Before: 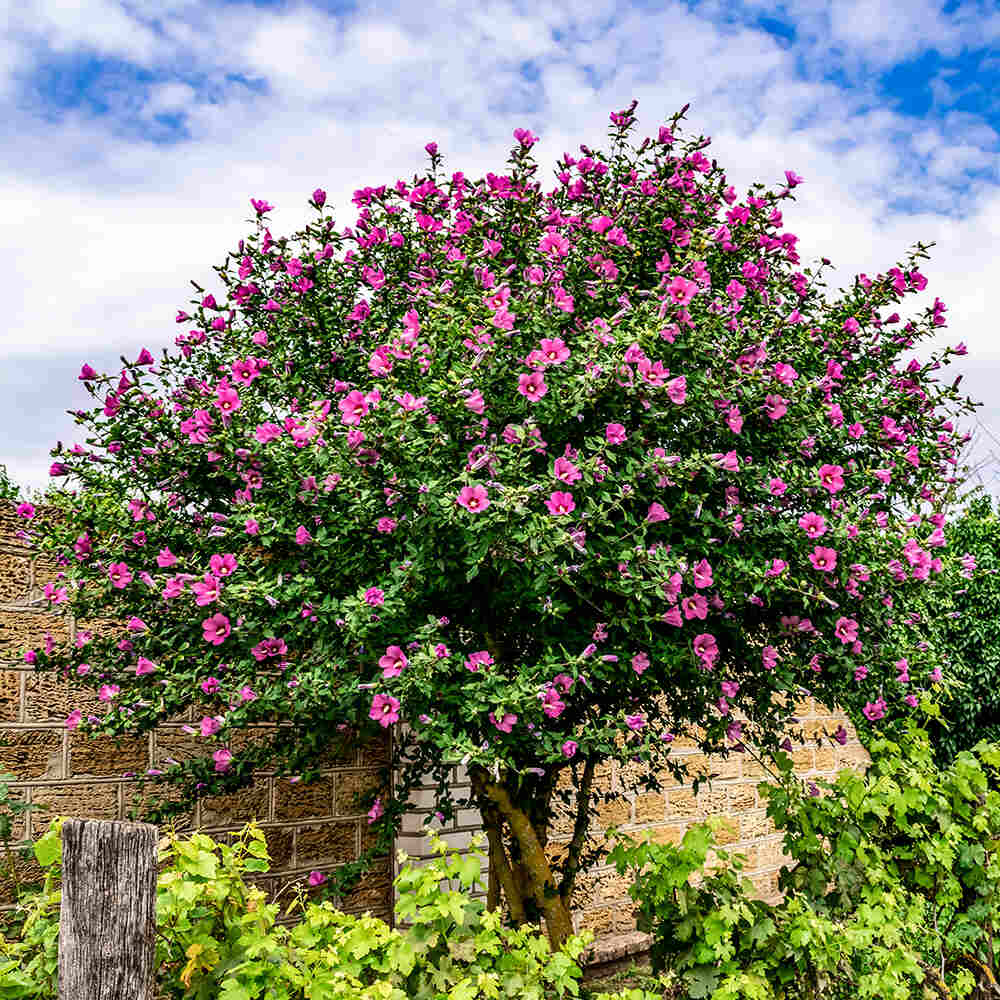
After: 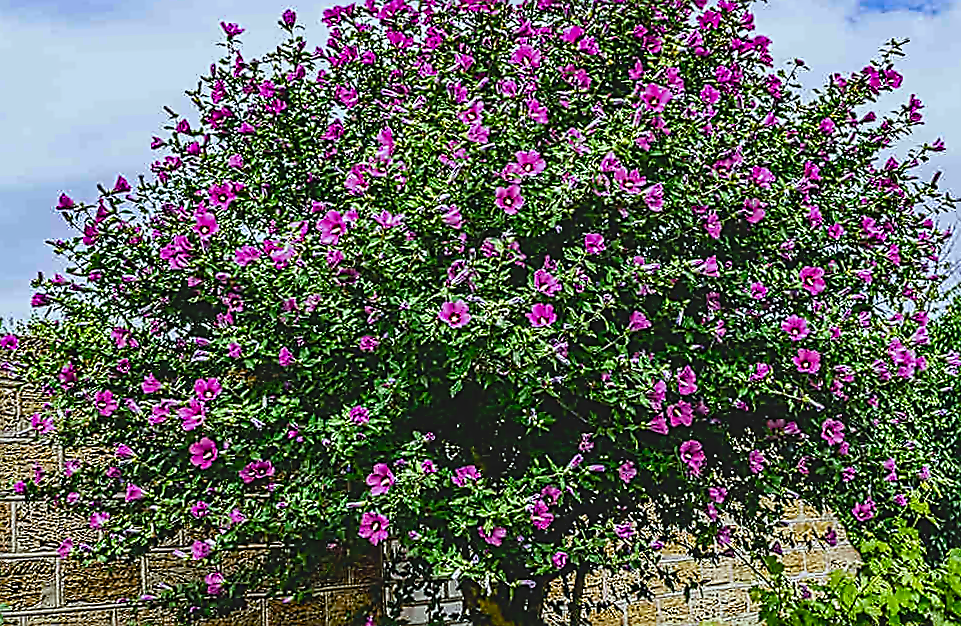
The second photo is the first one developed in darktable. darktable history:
color balance rgb: perceptual saturation grading › global saturation 35%, perceptual saturation grading › highlights -25%, perceptual saturation grading › shadows 50%
sharpen: on, module defaults
white balance: red 0.926, green 1.003, blue 1.133
color correction: highlights a* -4.73, highlights b* 5.06, saturation 0.97
rotate and perspective: rotation -2.12°, lens shift (vertical) 0.009, lens shift (horizontal) -0.008, automatic cropping original format, crop left 0.036, crop right 0.964, crop top 0.05, crop bottom 0.959
exposure: black level correction -0.015, exposure -0.5 EV, compensate highlight preservation false
crop: top 16.727%, bottom 16.727%
contrast equalizer: y [[0.5, 0.5, 0.5, 0.515, 0.749, 0.84], [0.5 ×6], [0.5 ×6], [0, 0, 0, 0.001, 0.067, 0.262], [0 ×6]]
